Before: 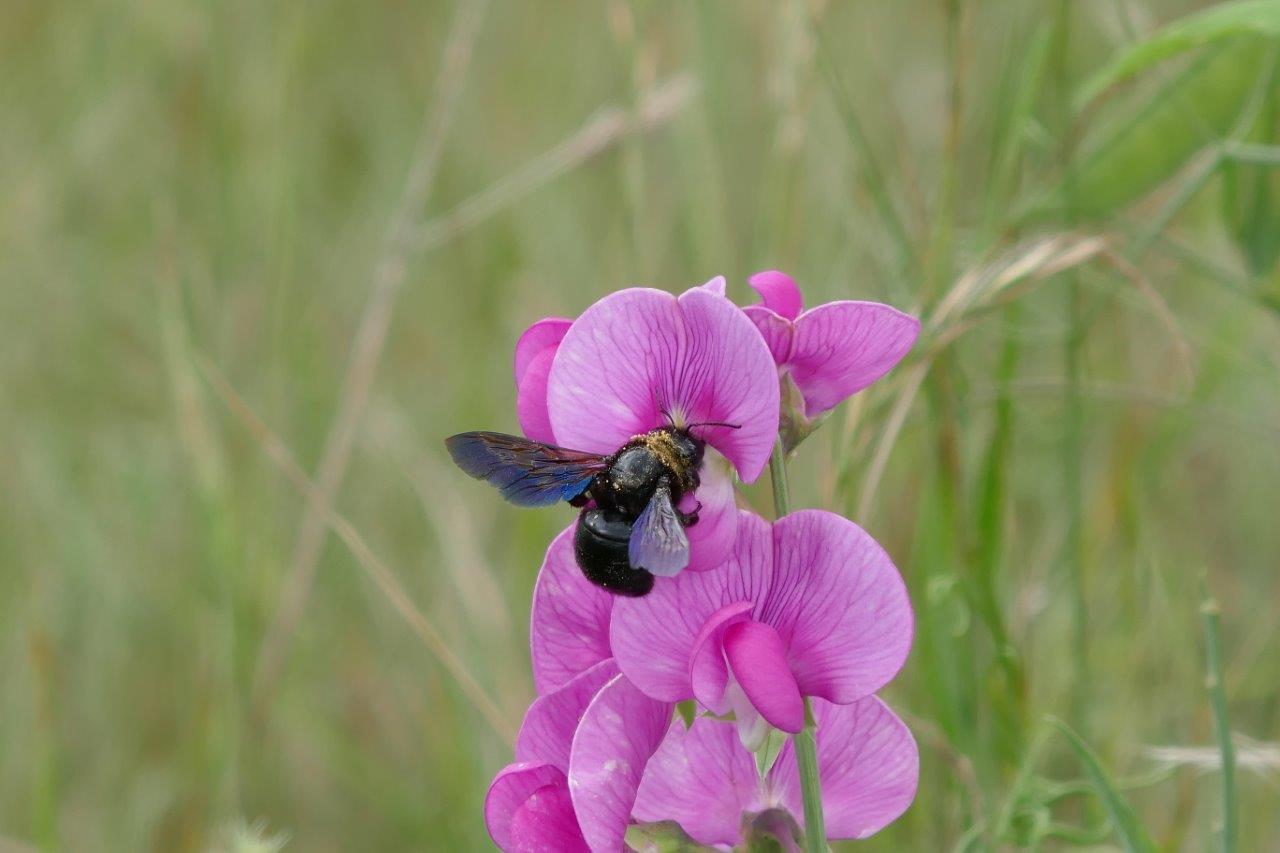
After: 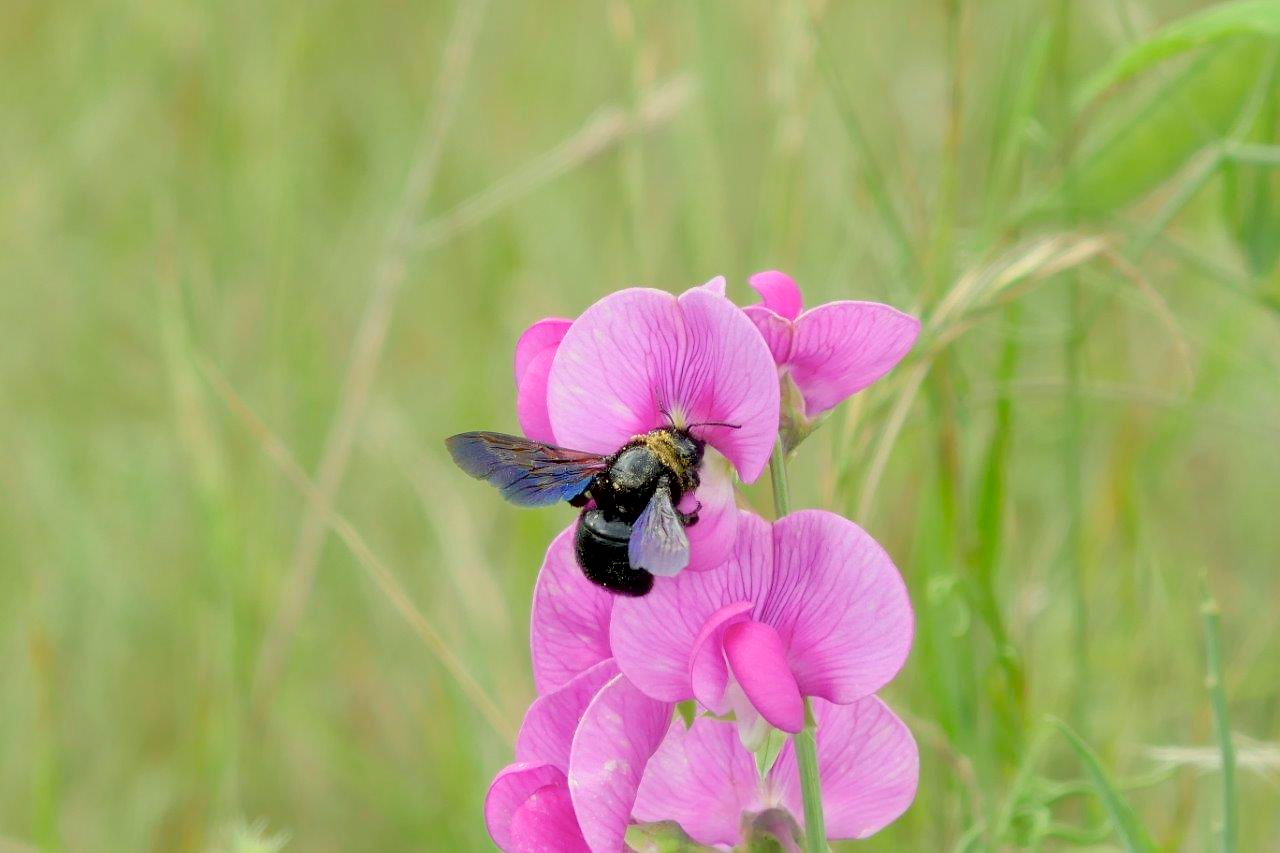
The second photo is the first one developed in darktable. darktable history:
exposure: black level correction 0.009, exposure -0.166 EV, compensate highlight preservation false
color correction: highlights a* -5.69, highlights b* 11.13
contrast brightness saturation: contrast 0.098, brightness 0.303, saturation 0.148
